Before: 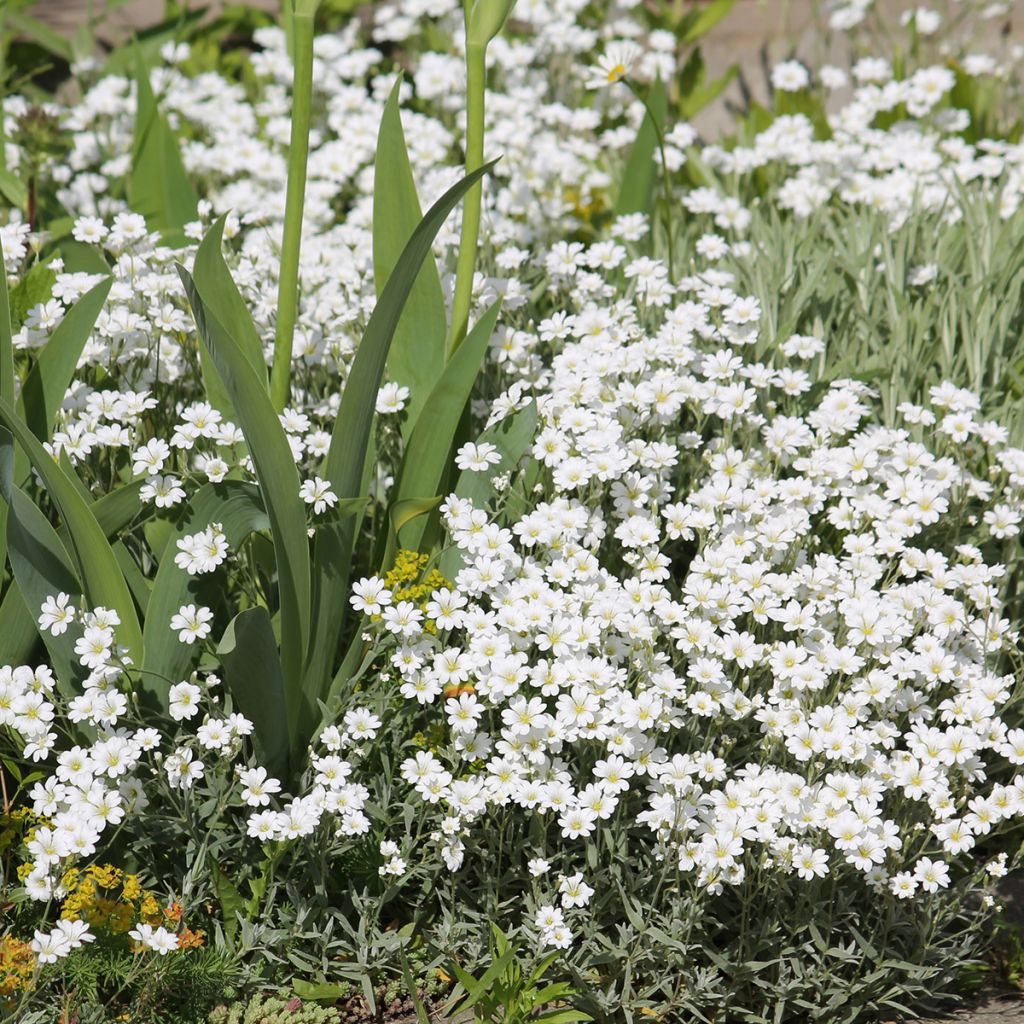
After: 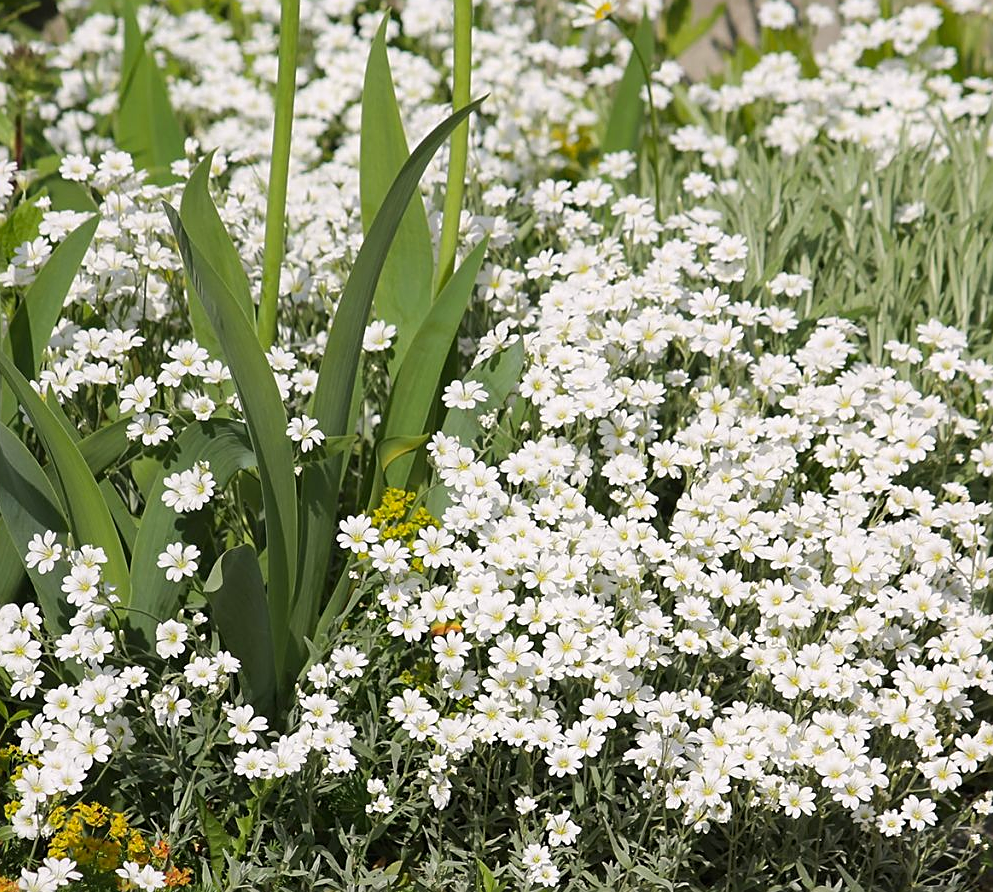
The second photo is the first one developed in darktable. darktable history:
sharpen: on, module defaults
crop: left 1.302%, top 6.112%, right 1.697%, bottom 6.696%
color correction: highlights a* 0.83, highlights b* 2.86, saturation 1.1
